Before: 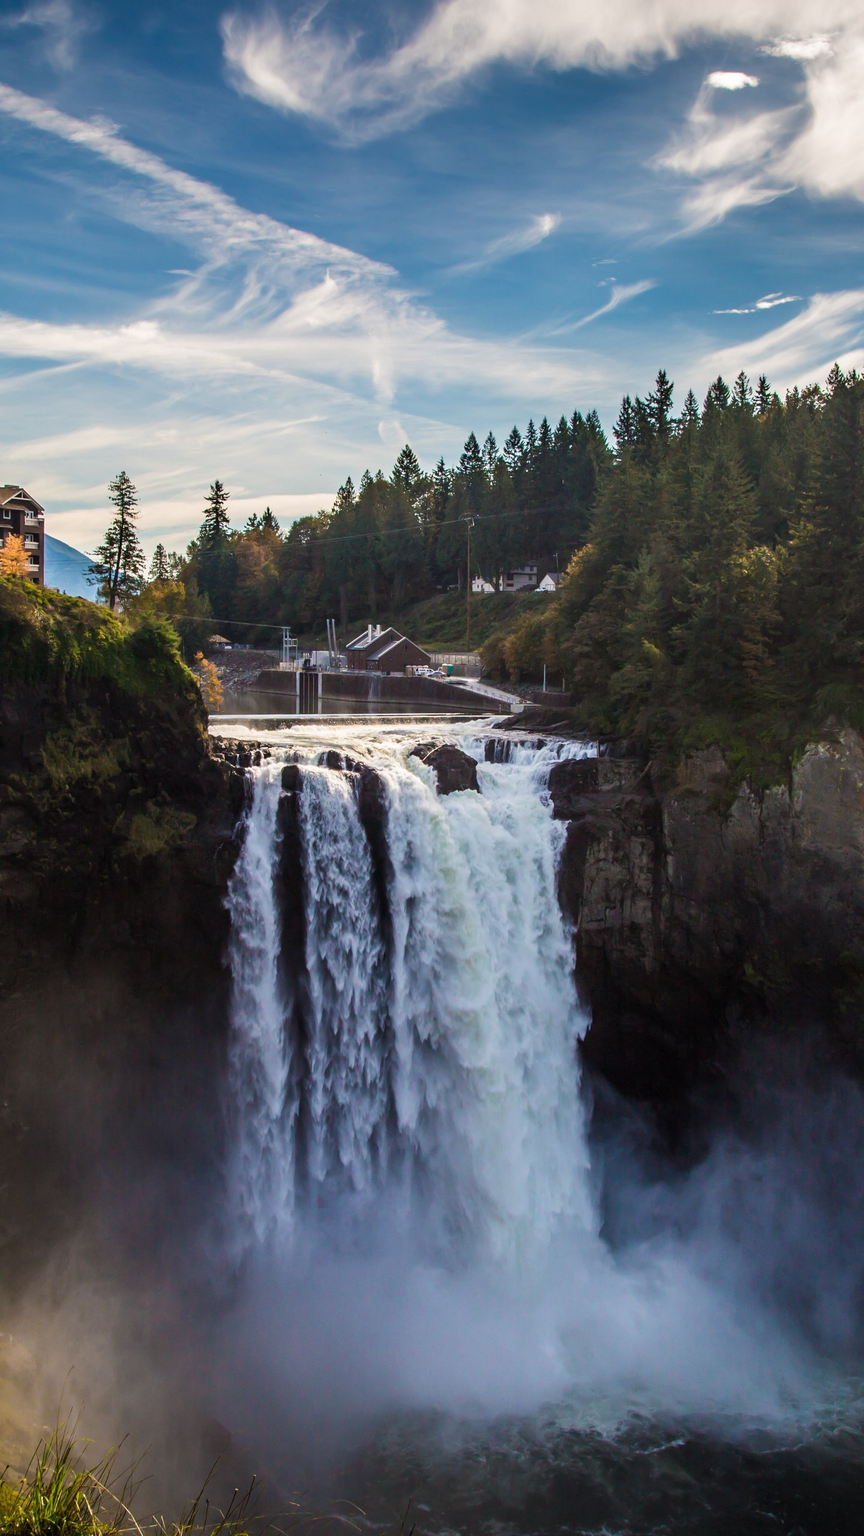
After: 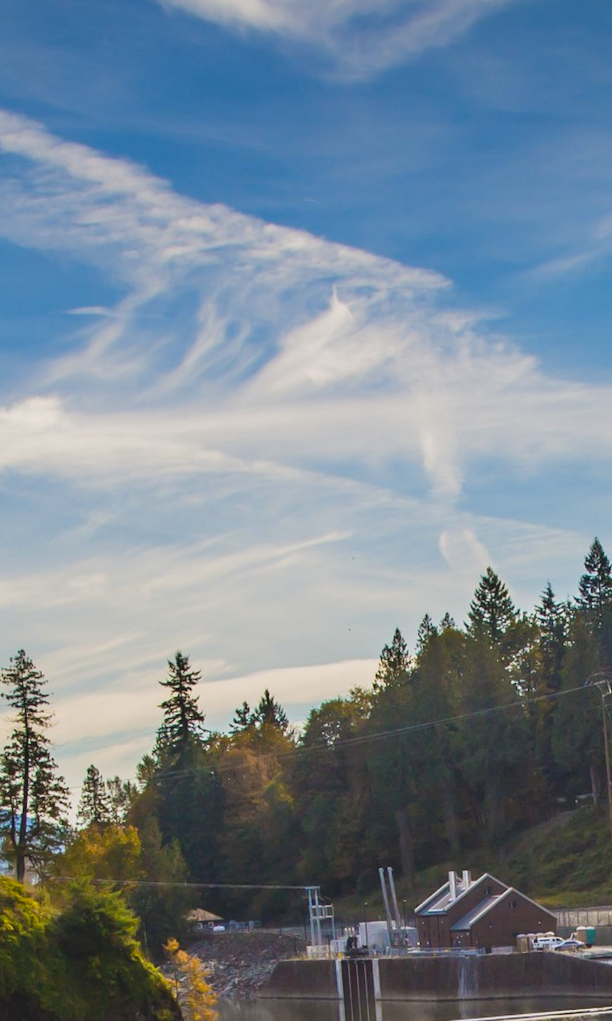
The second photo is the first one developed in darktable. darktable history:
crop and rotate: left 10.817%, top 0.062%, right 47.194%, bottom 53.626%
lowpass: radius 0.1, contrast 0.85, saturation 1.1, unbound 0
rotate and perspective: rotation -4.57°, crop left 0.054, crop right 0.944, crop top 0.087, crop bottom 0.914
color contrast: green-magenta contrast 0.8, blue-yellow contrast 1.1, unbound 0
